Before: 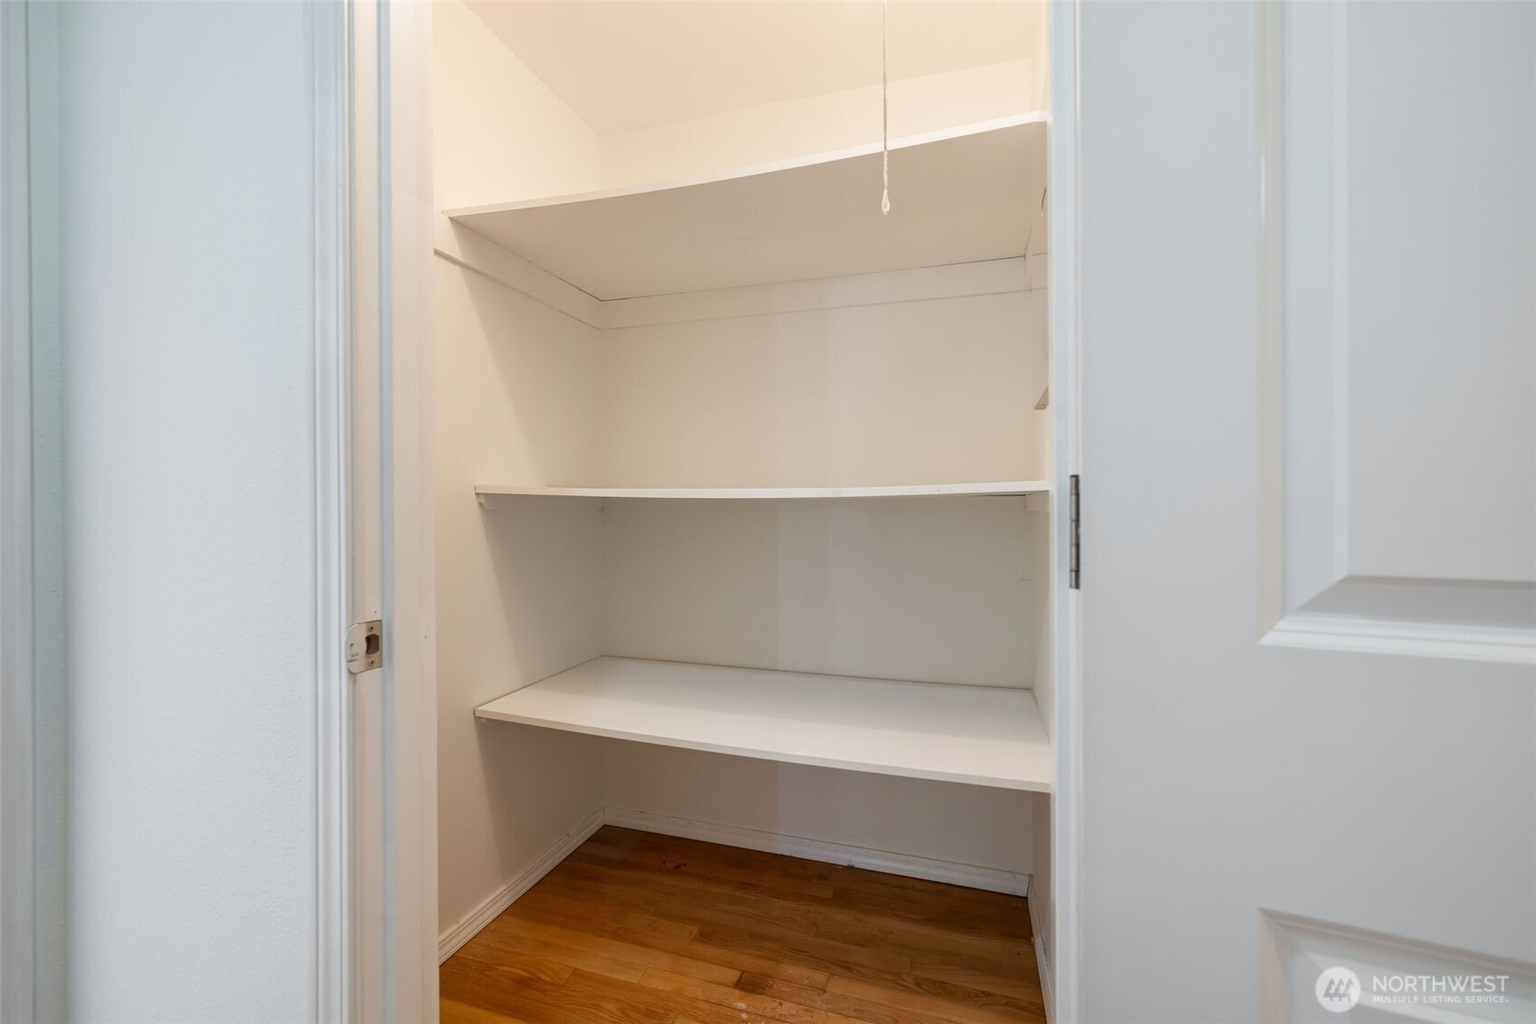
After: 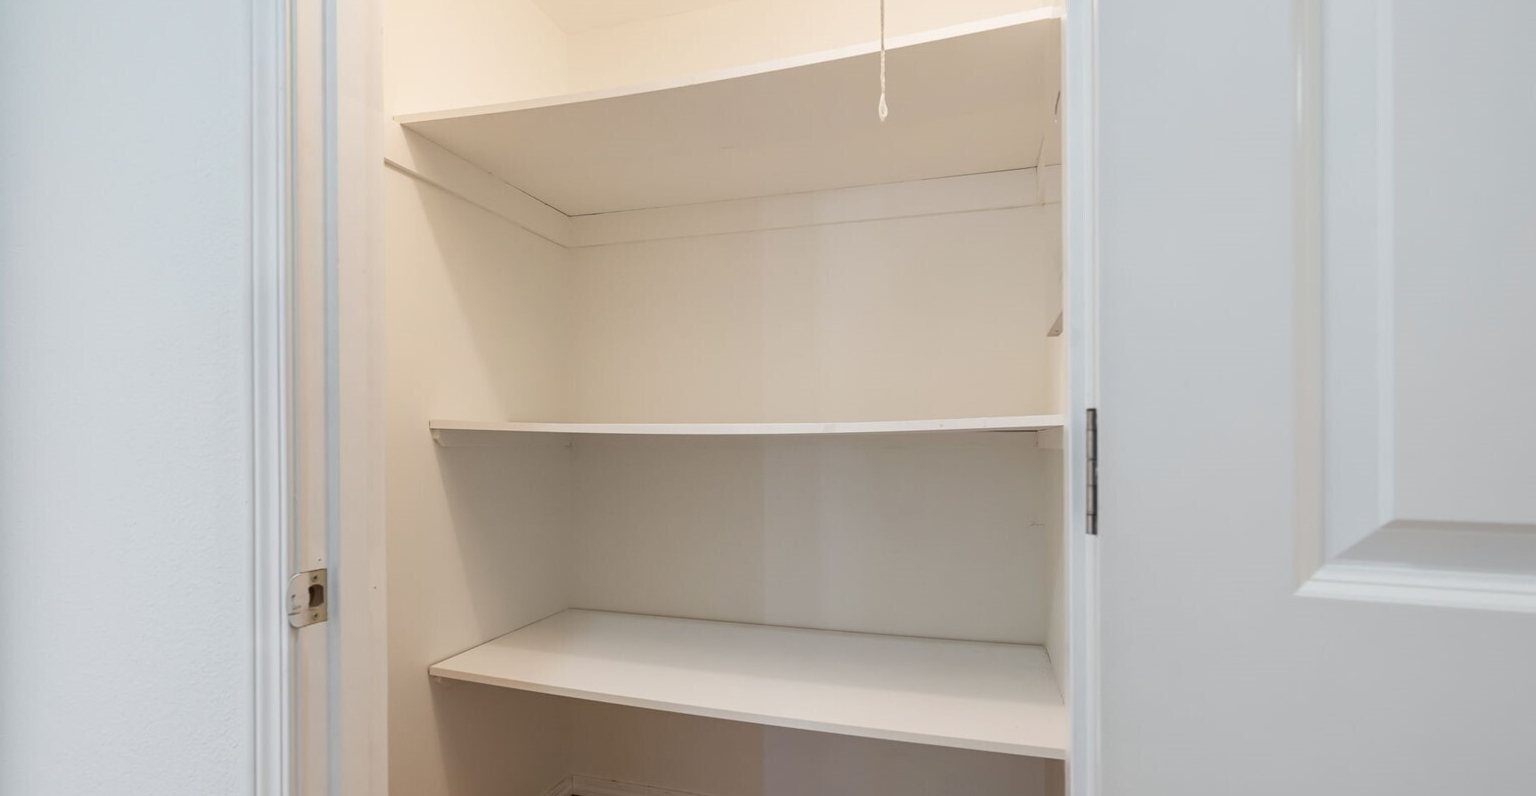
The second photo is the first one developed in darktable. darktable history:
crop: left 5.634%, top 10.27%, right 3.772%, bottom 19.304%
